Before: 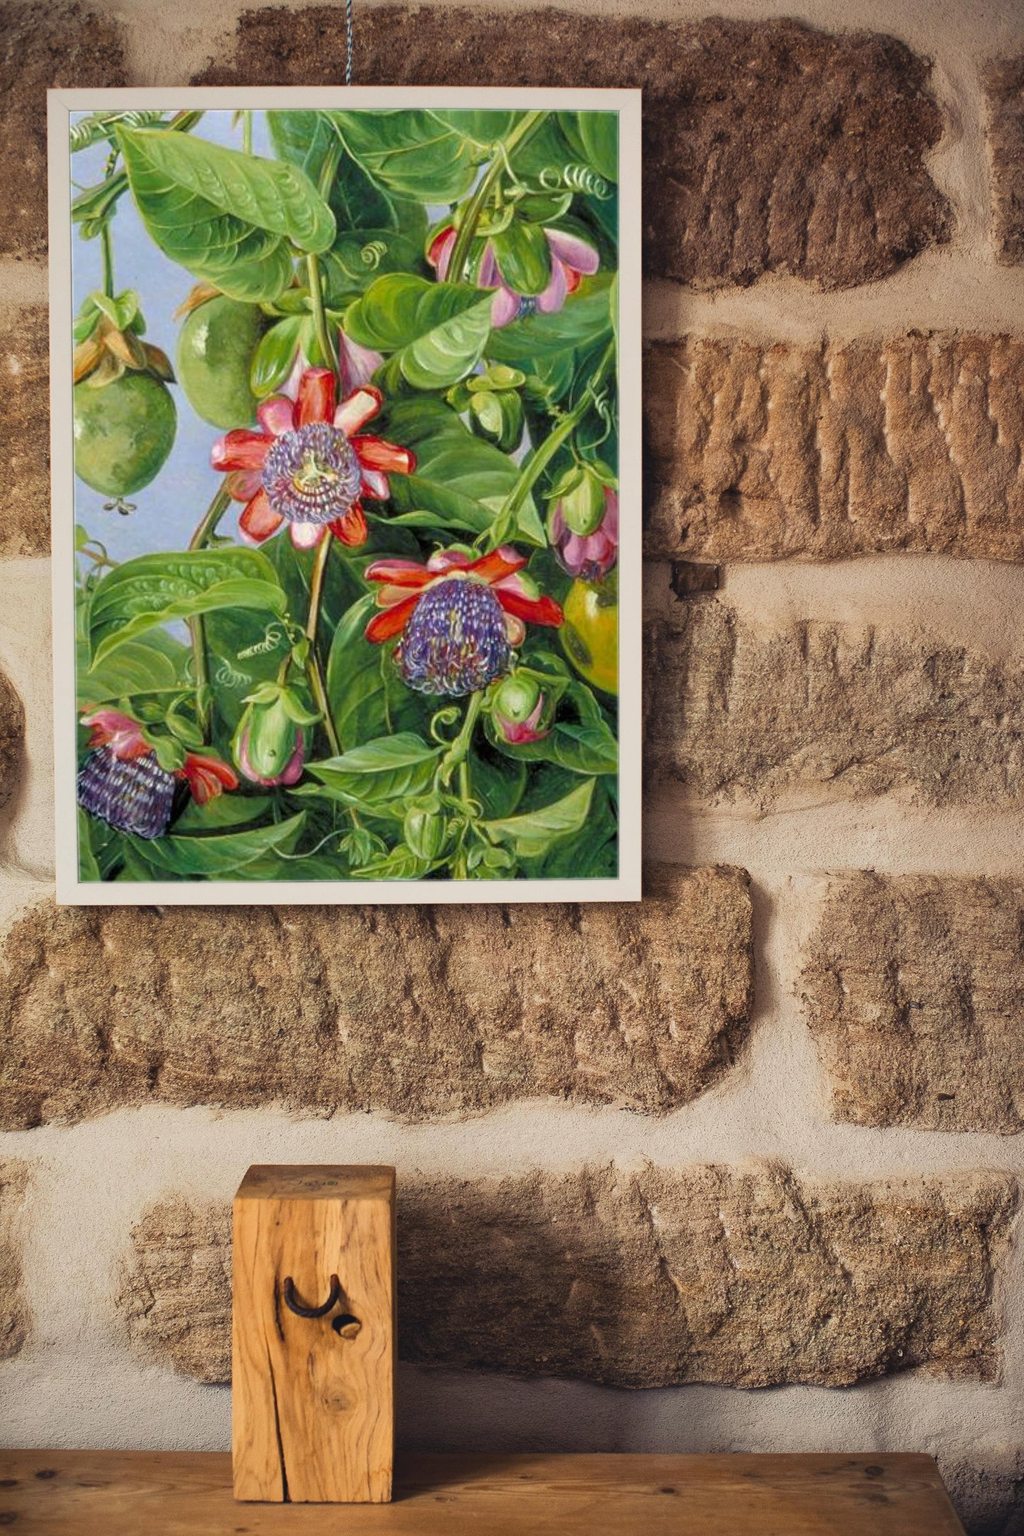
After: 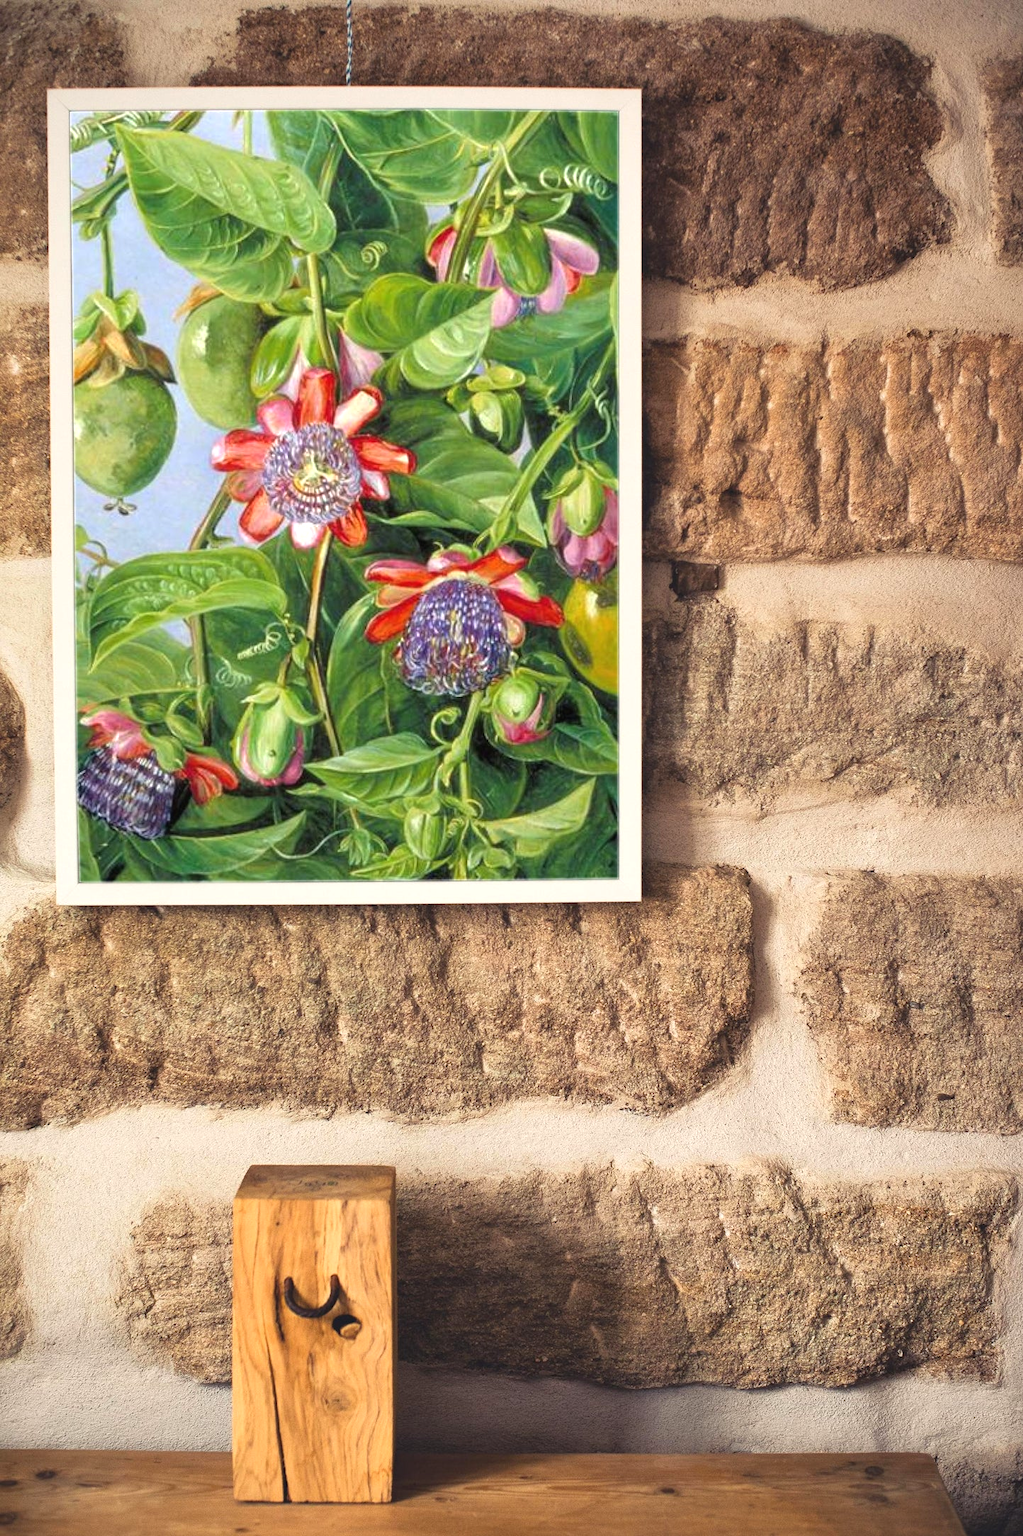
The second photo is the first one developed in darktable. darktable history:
exposure: black level correction -0.002, exposure 0.537 EV, compensate exposure bias true, compensate highlight preservation false
